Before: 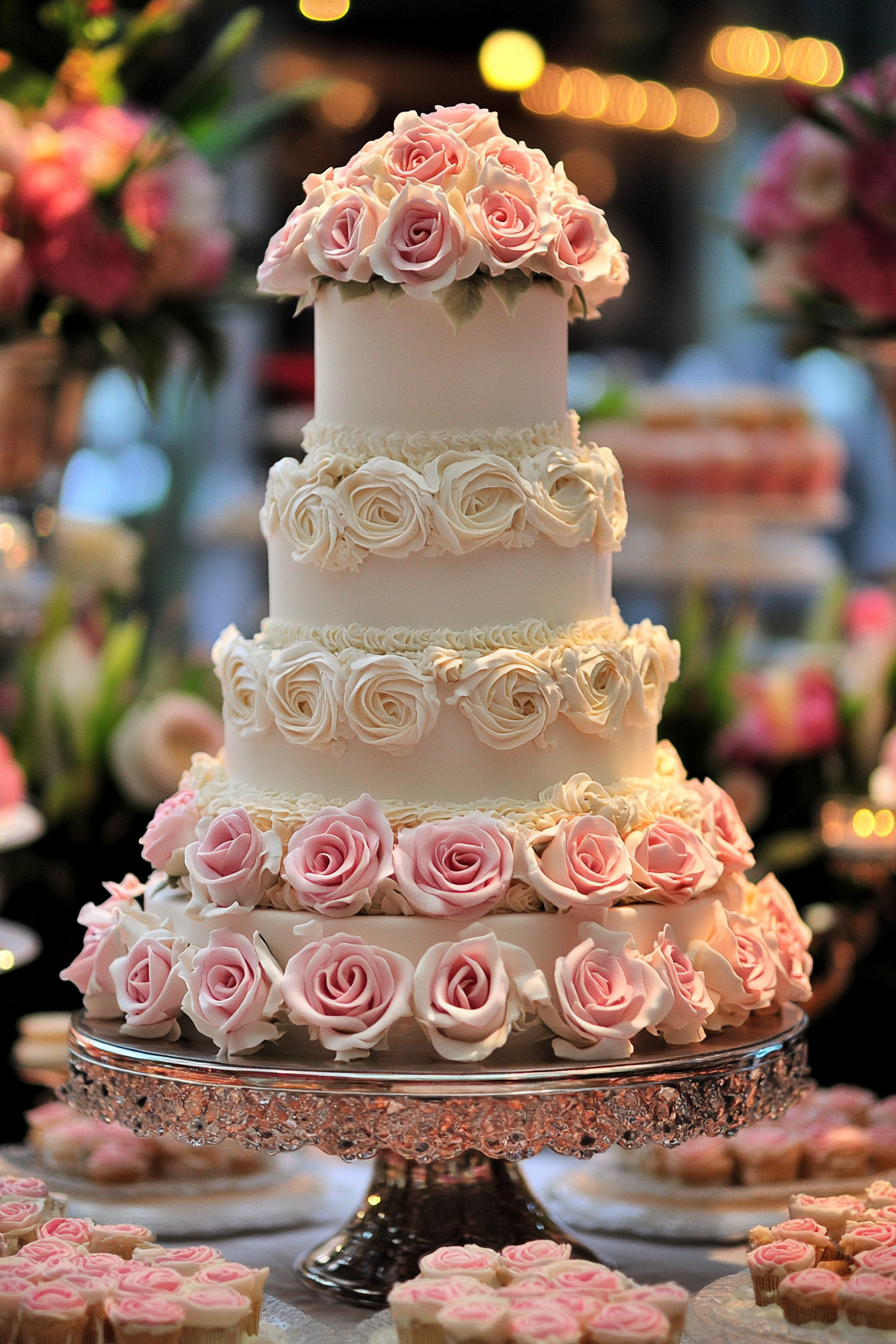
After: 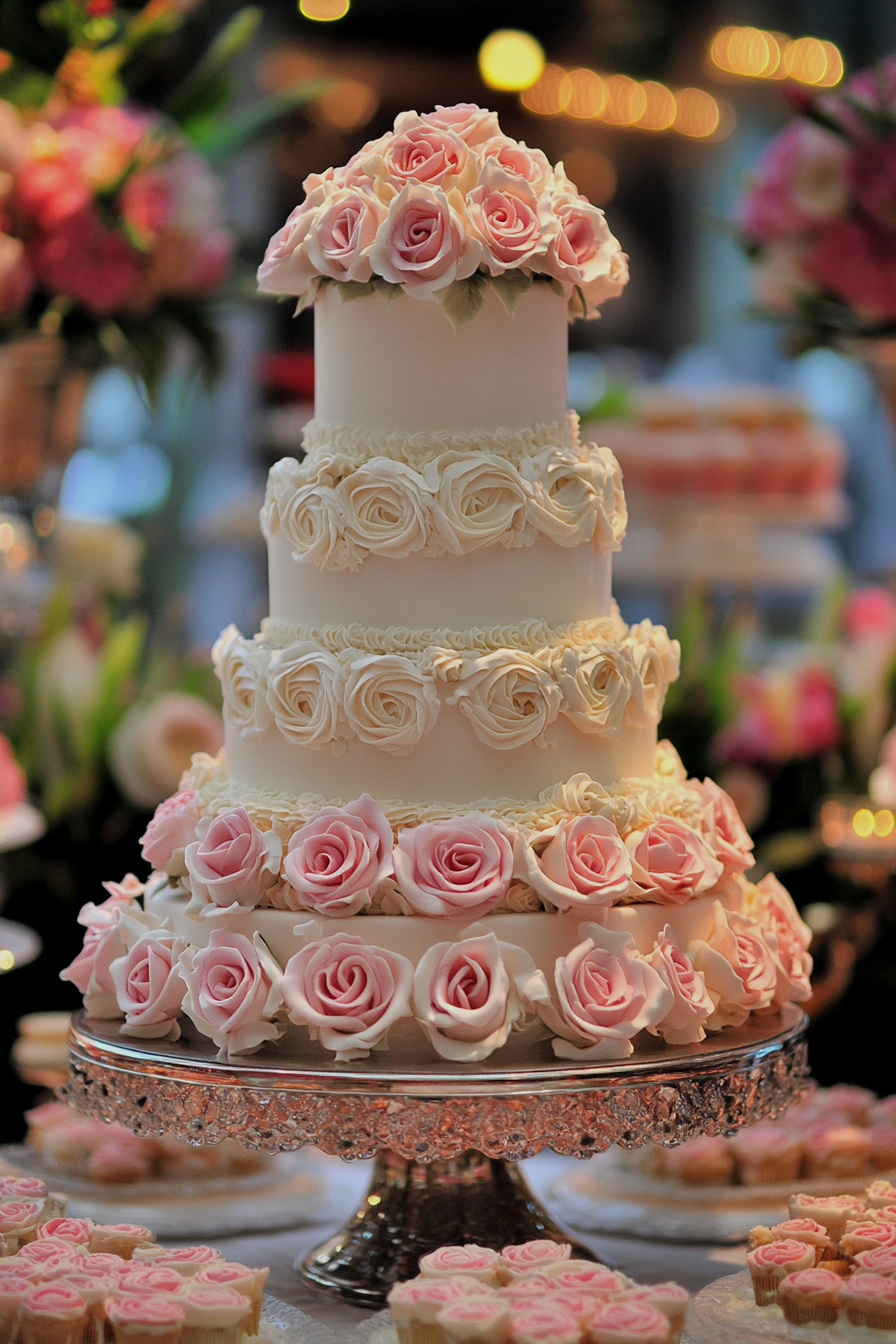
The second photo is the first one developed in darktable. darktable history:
tone equalizer: -8 EV 0.253 EV, -7 EV 0.406 EV, -6 EV 0.405 EV, -5 EV 0.25 EV, -3 EV -0.246 EV, -2 EV -0.398 EV, -1 EV -0.407 EV, +0 EV -0.231 EV, edges refinement/feathering 500, mask exposure compensation -1.57 EV, preserve details no
